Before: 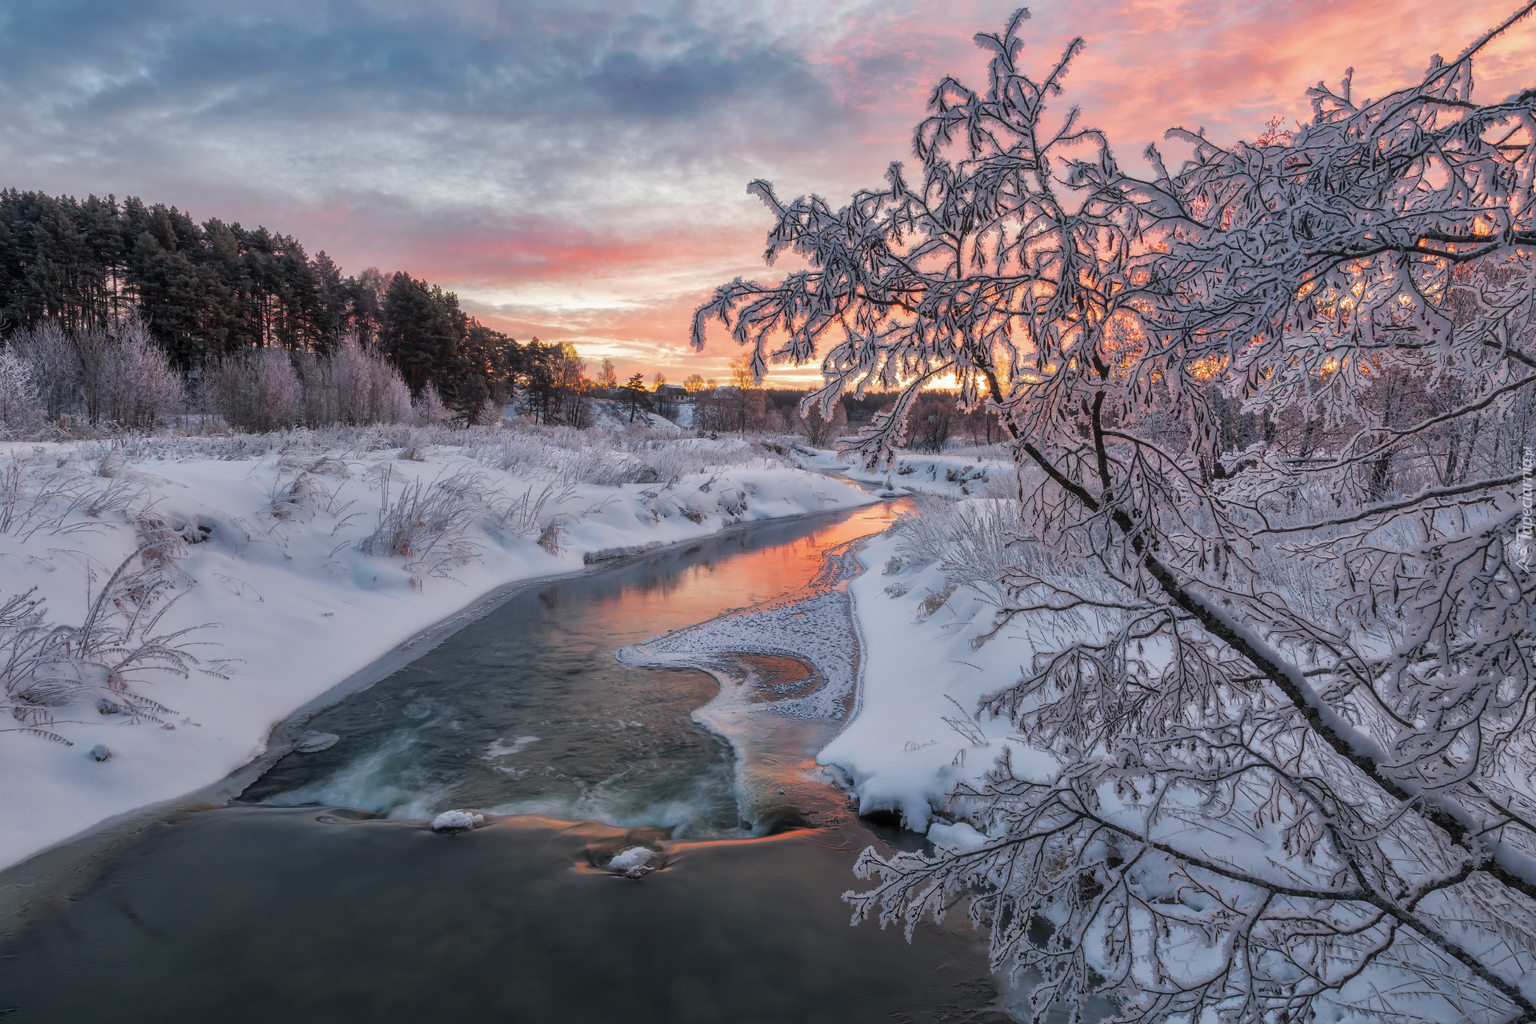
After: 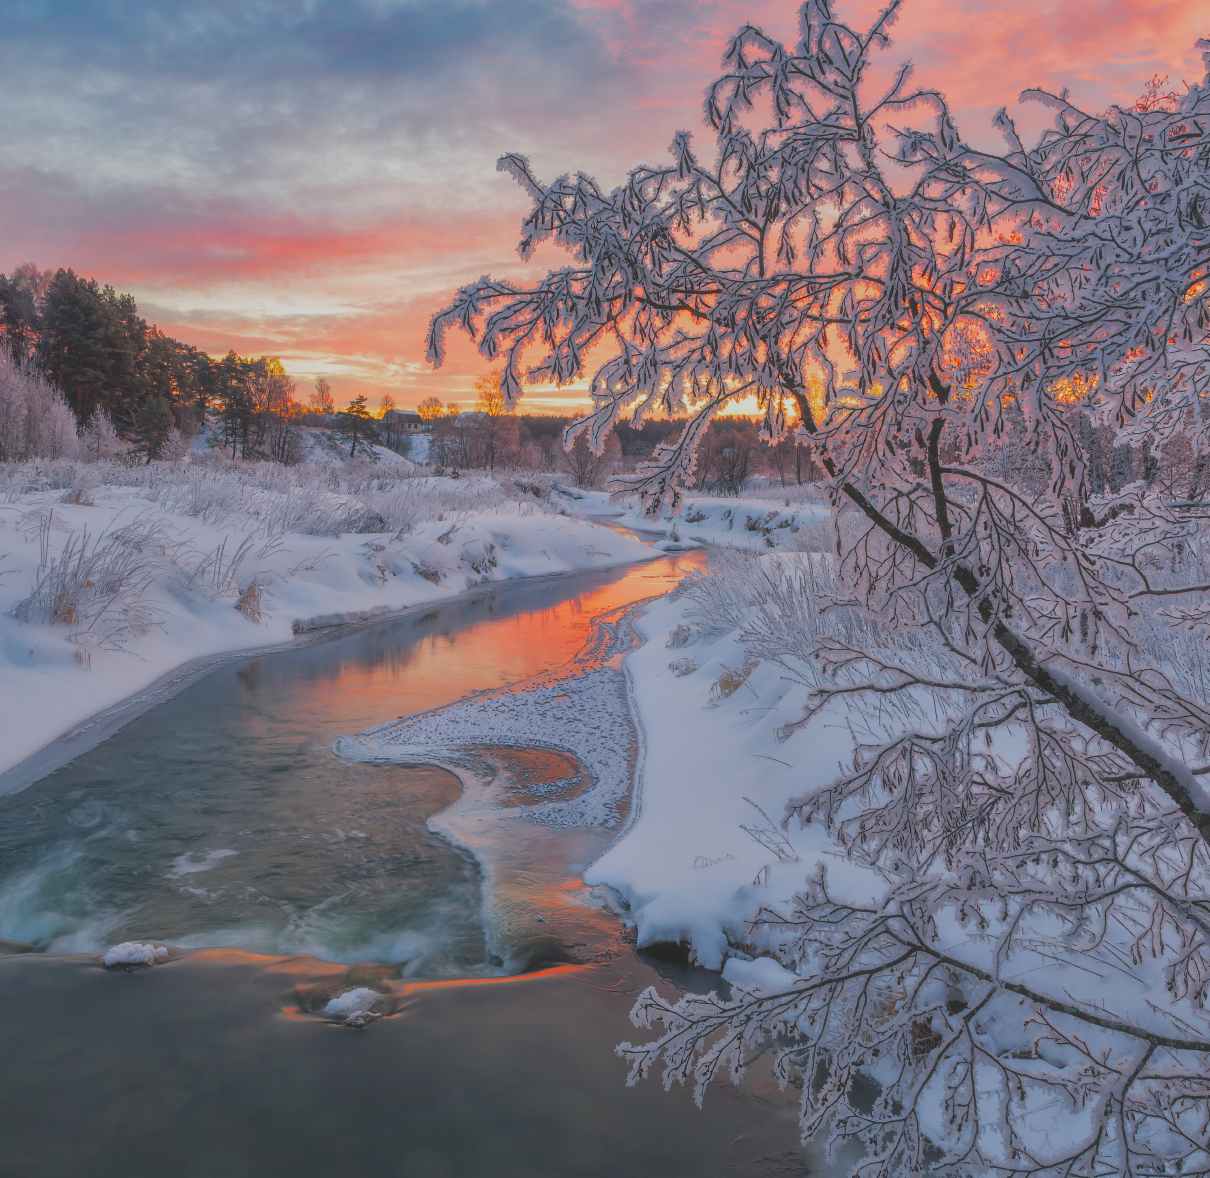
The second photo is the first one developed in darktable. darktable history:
contrast brightness saturation: contrast -0.293
color correction: highlights b* 0, saturation 1.14
crop and rotate: left 22.774%, top 5.623%, right 14.166%, bottom 2.306%
